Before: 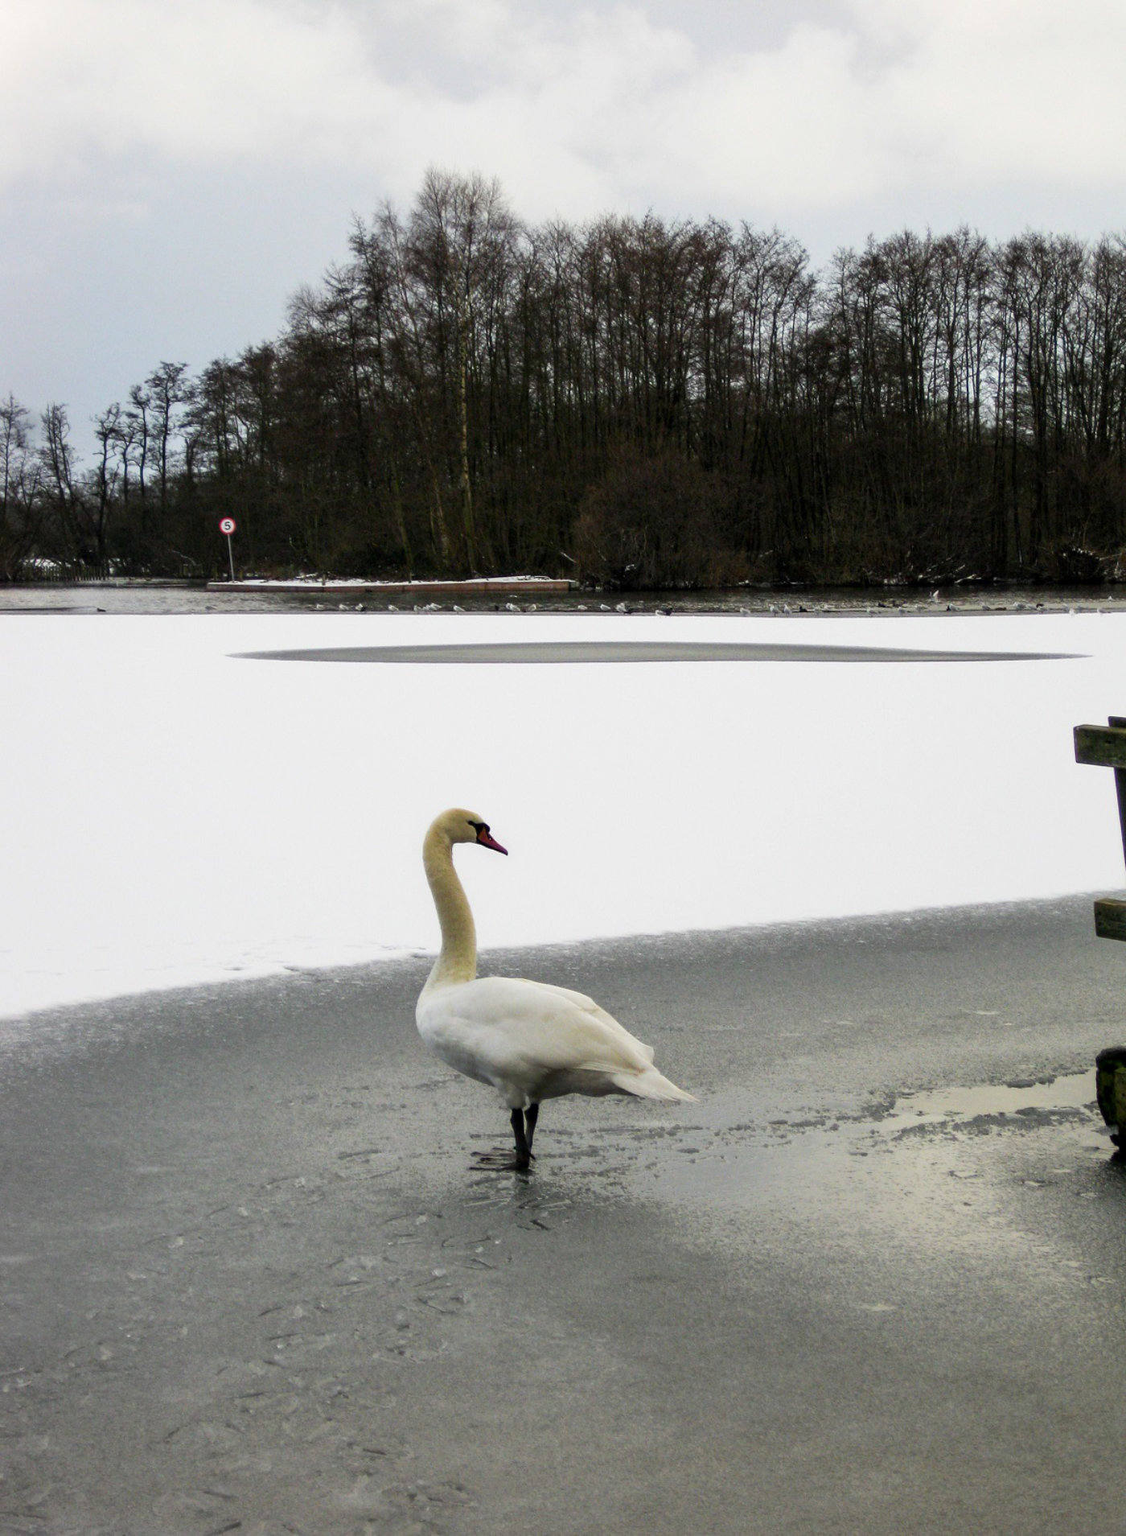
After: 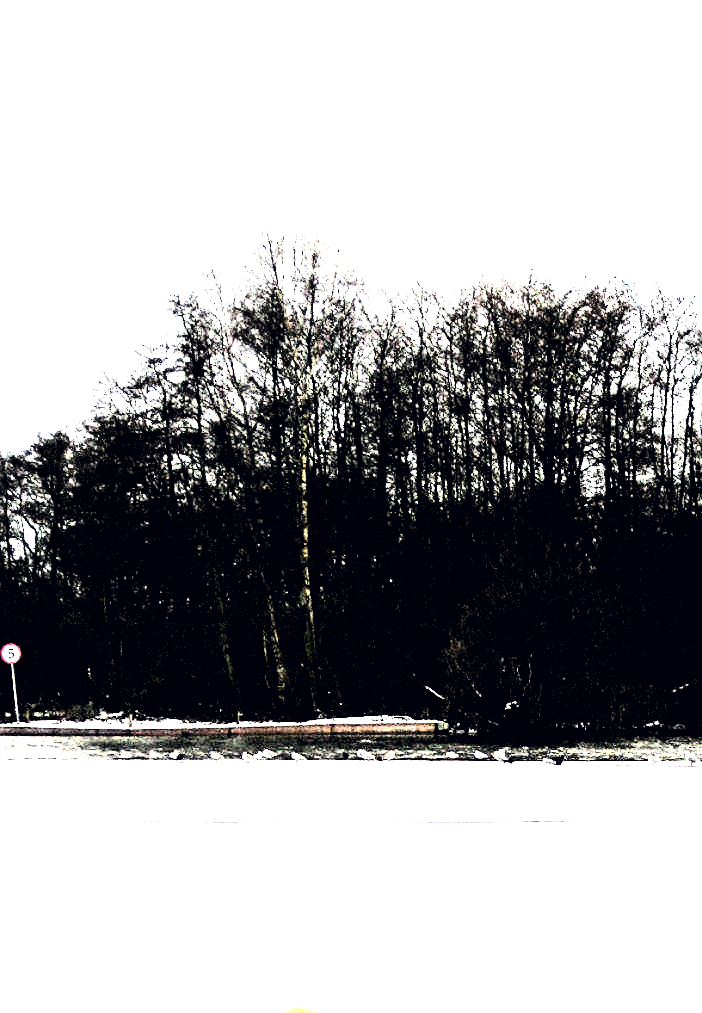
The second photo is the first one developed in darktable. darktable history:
color correction: highlights a* 0.271, highlights b* 2.65, shadows a* -1.19, shadows b* -4
tone equalizer: -8 EV -0.439 EV, -7 EV -0.354 EV, -6 EV -0.322 EV, -5 EV -0.245 EV, -3 EV 0.192 EV, -2 EV 0.316 EV, -1 EV 0.366 EV, +0 EV 0.443 EV, edges refinement/feathering 500, mask exposure compensation -1.57 EV, preserve details no
crop: left 19.461%, right 30.382%, bottom 46.924%
contrast brightness saturation: contrast 0.277
exposure: black level correction 0.001, exposure 1.829 EV, compensate highlight preservation false
sharpen: on, module defaults
levels: white 99.96%, levels [0.182, 0.542, 0.902]
